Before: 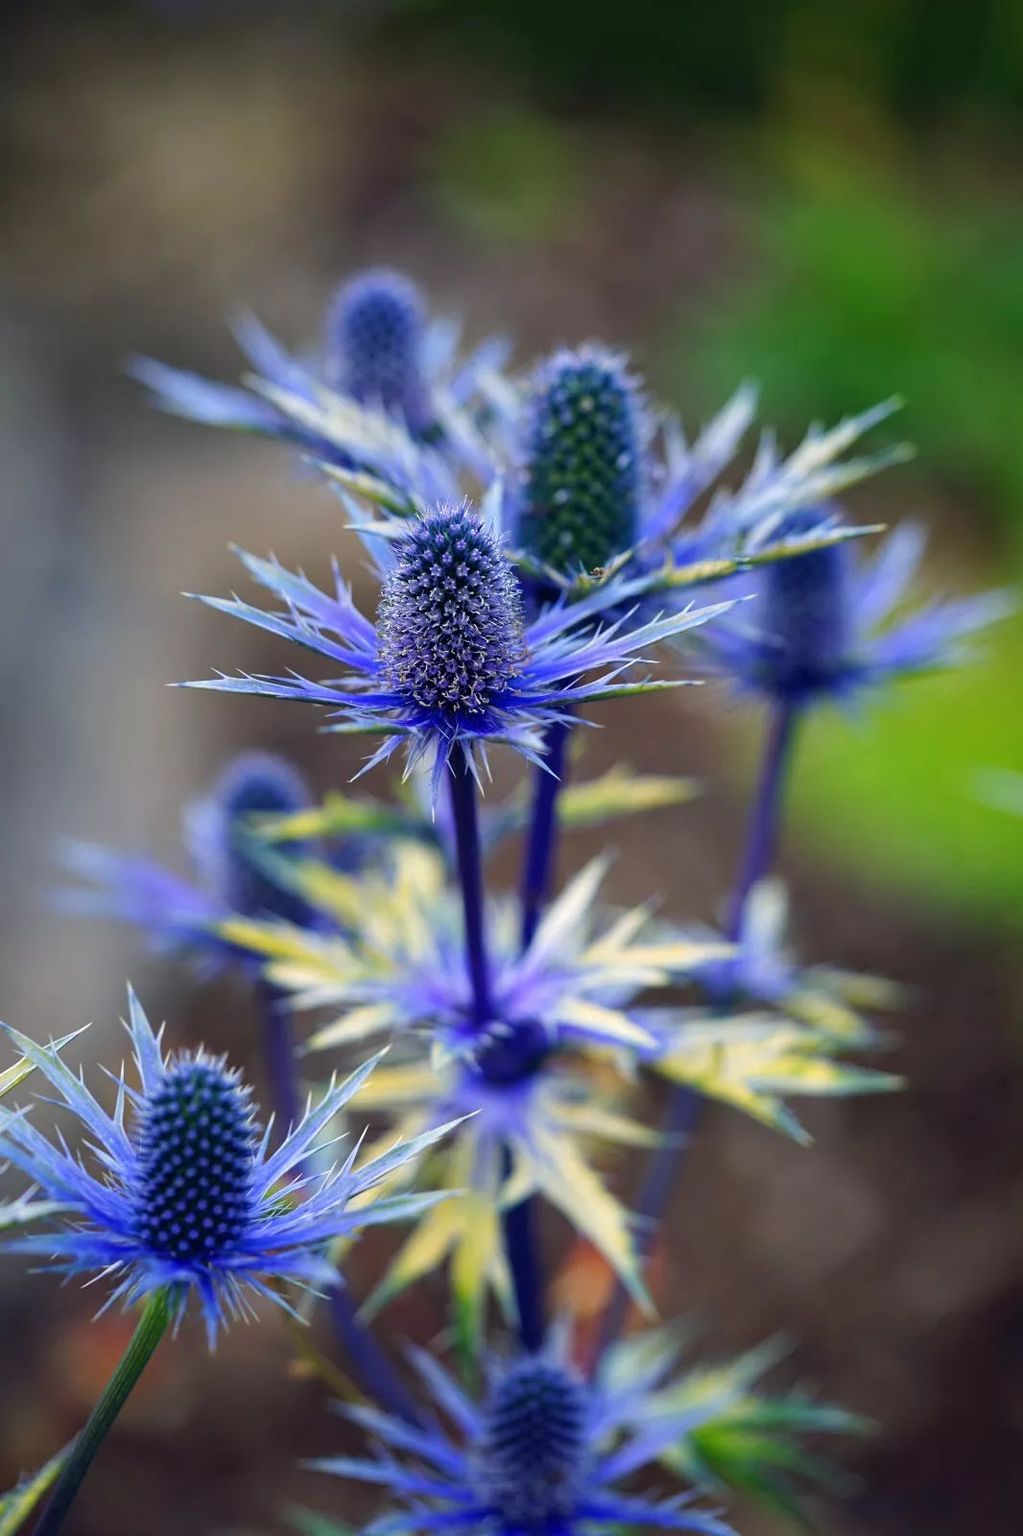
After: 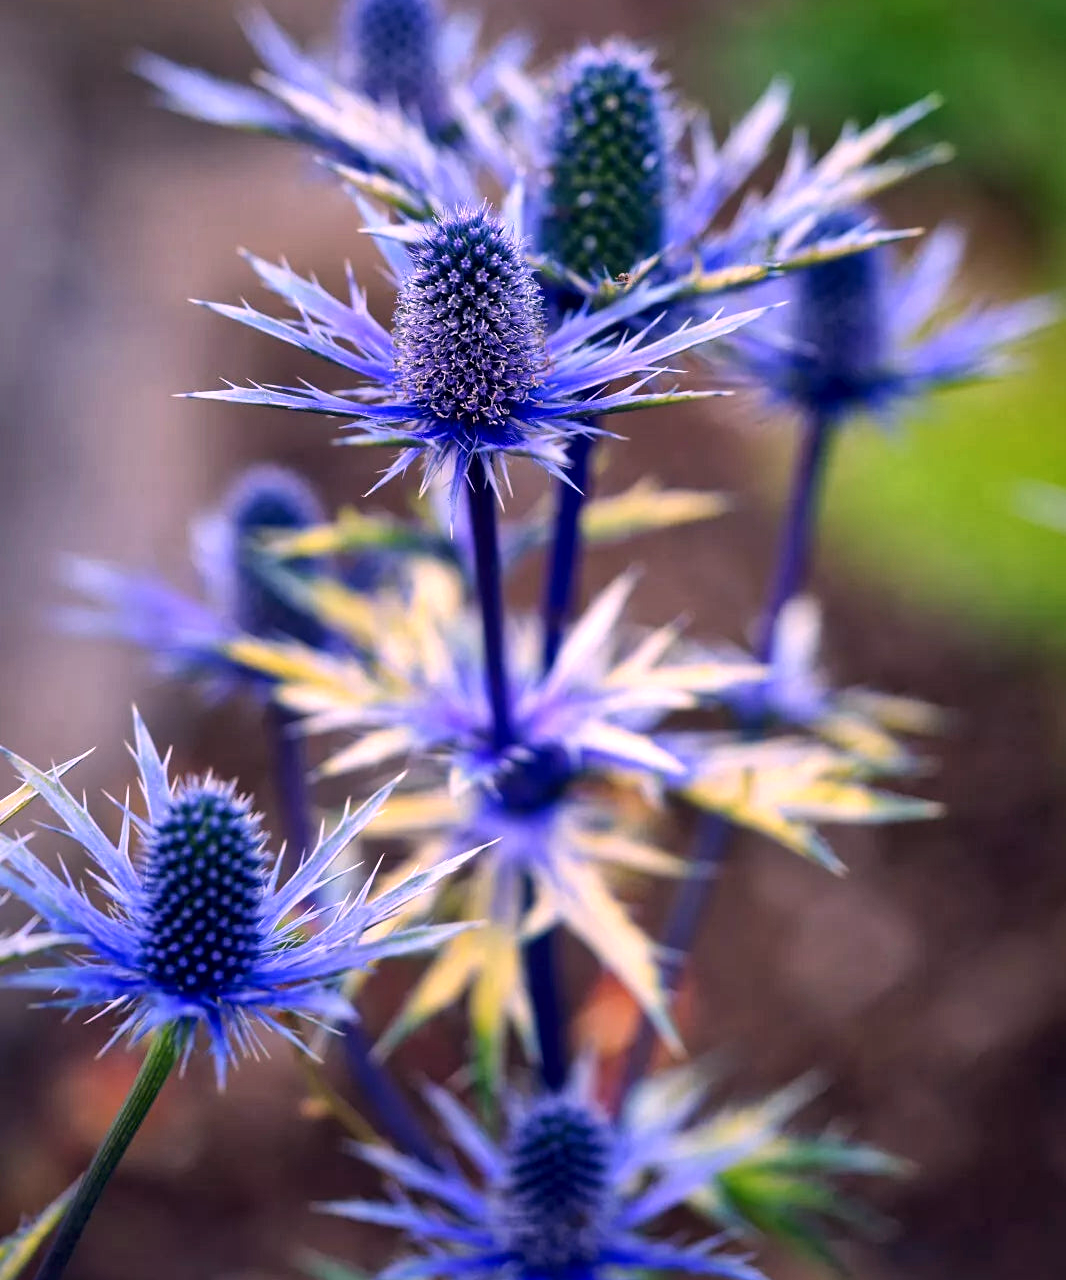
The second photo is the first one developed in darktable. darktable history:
crop and rotate: top 19.998%
white balance: red 1.188, blue 1.11
local contrast: mode bilateral grid, contrast 20, coarseness 50, detail 161%, midtone range 0.2
